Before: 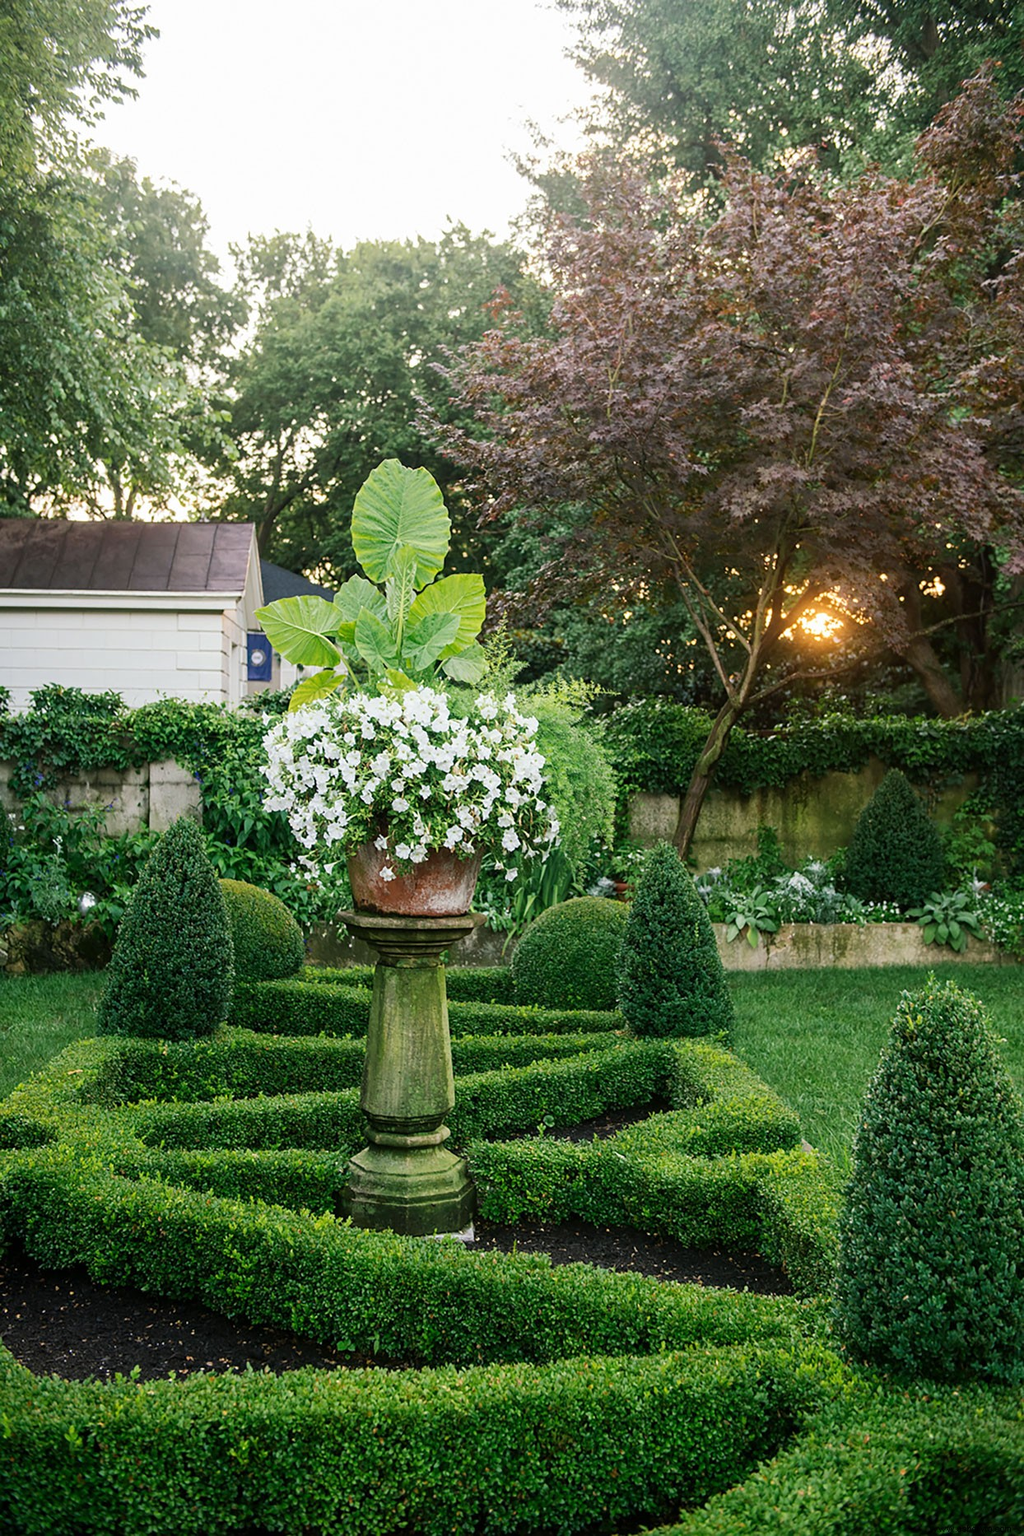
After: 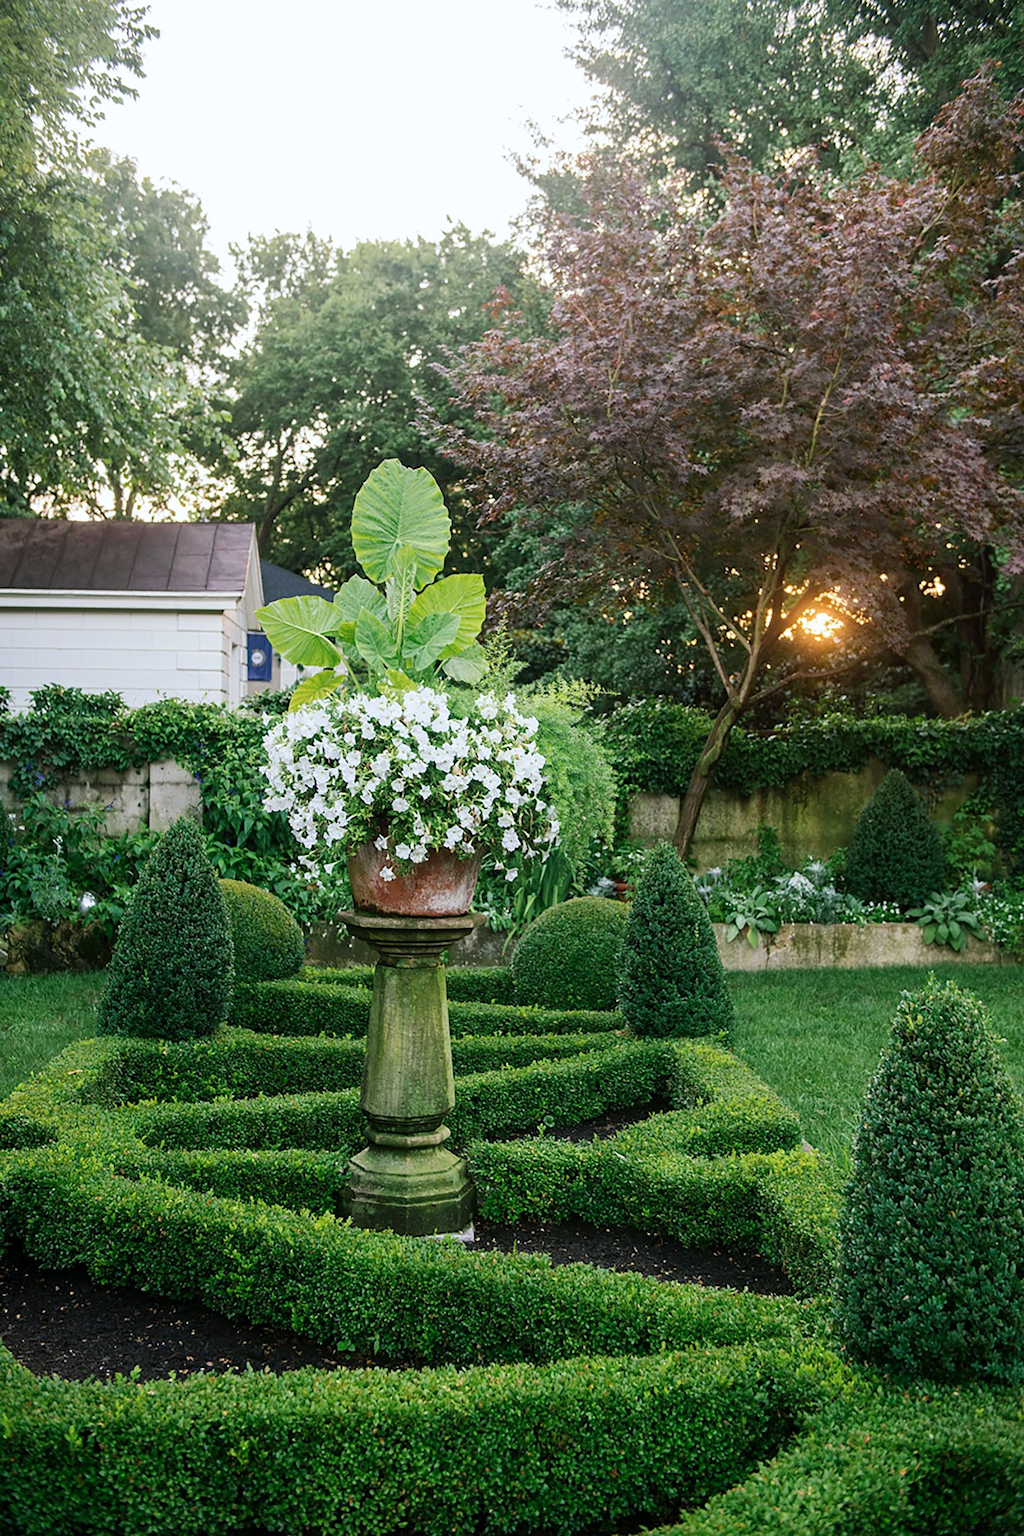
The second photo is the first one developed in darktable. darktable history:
exposure: compensate highlight preservation false
color correction: highlights a* -0.152, highlights b* -5.37, shadows a* -0.146, shadows b* -0.085
